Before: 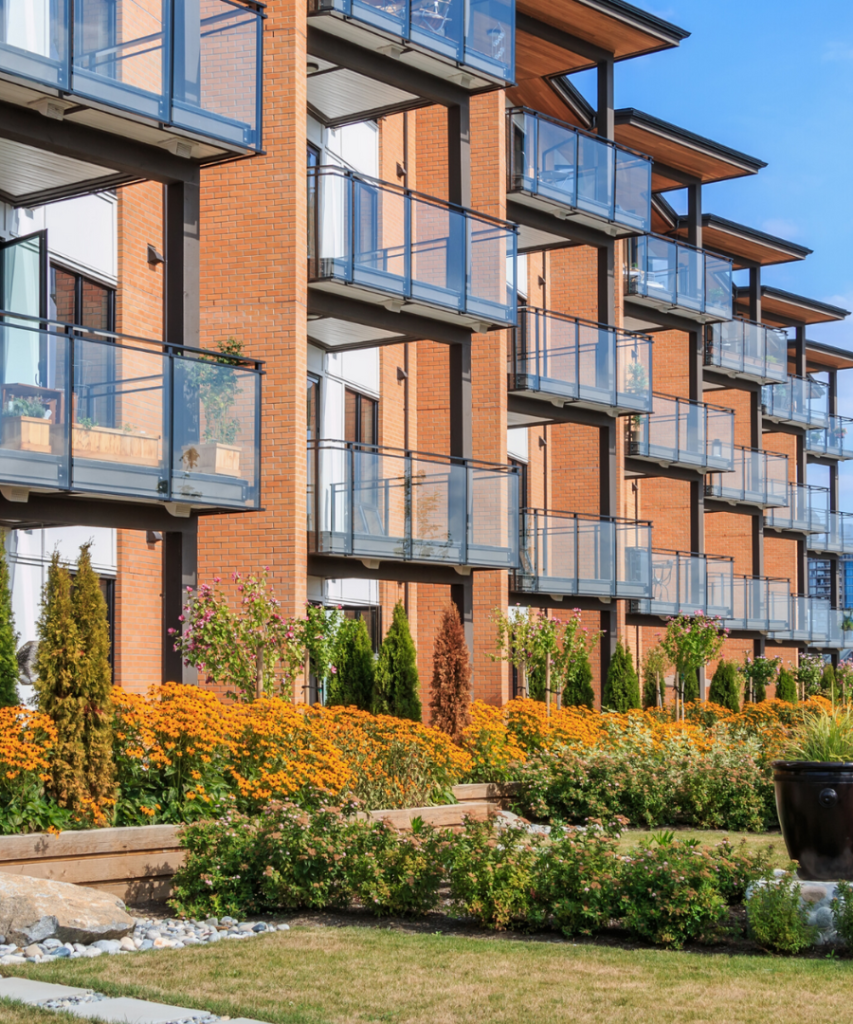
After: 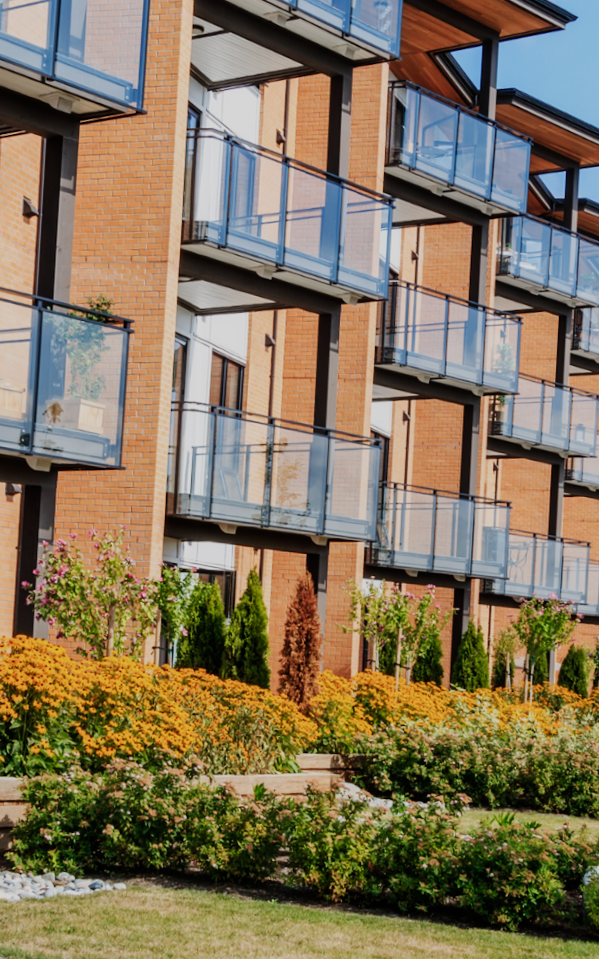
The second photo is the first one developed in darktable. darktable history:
sigmoid: skew -0.2, preserve hue 0%, red attenuation 0.1, red rotation 0.035, green attenuation 0.1, green rotation -0.017, blue attenuation 0.15, blue rotation -0.052, base primaries Rec2020
crop and rotate: angle -3.27°, left 14.277%, top 0.028%, right 10.766%, bottom 0.028%
